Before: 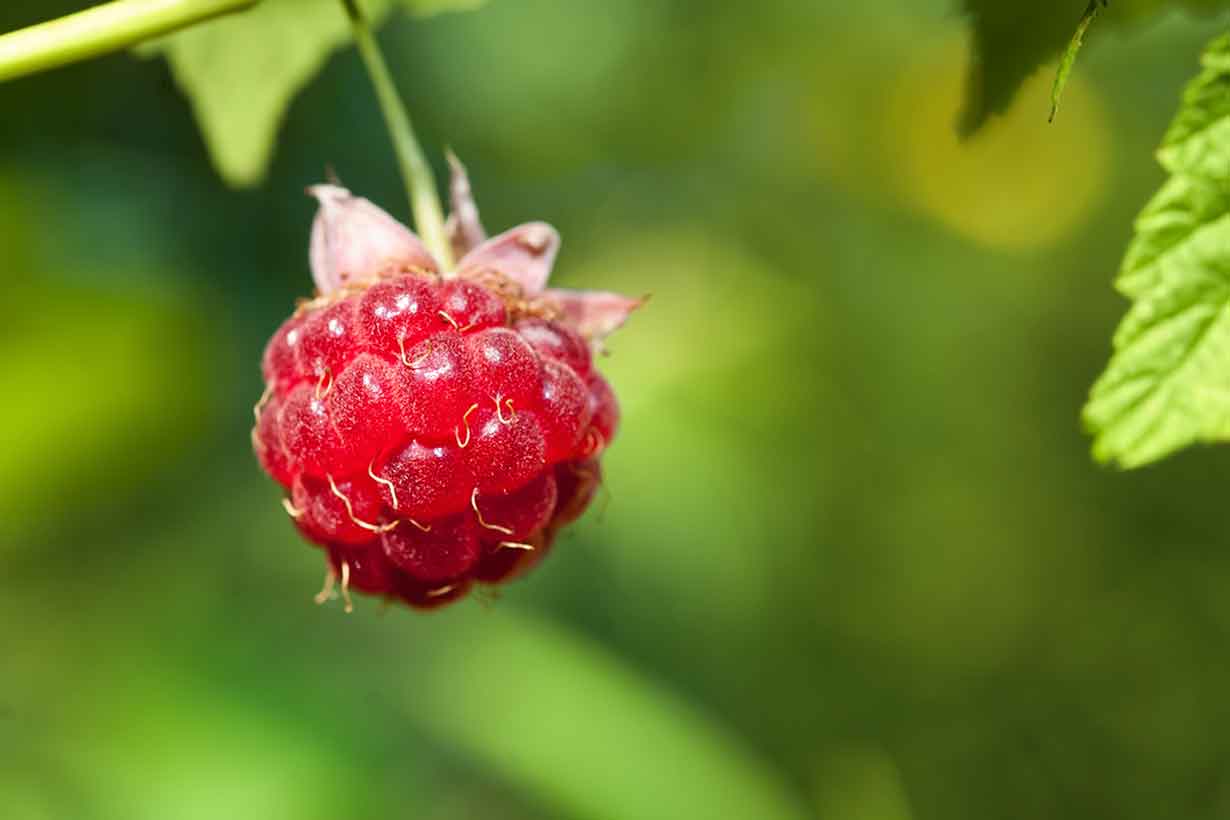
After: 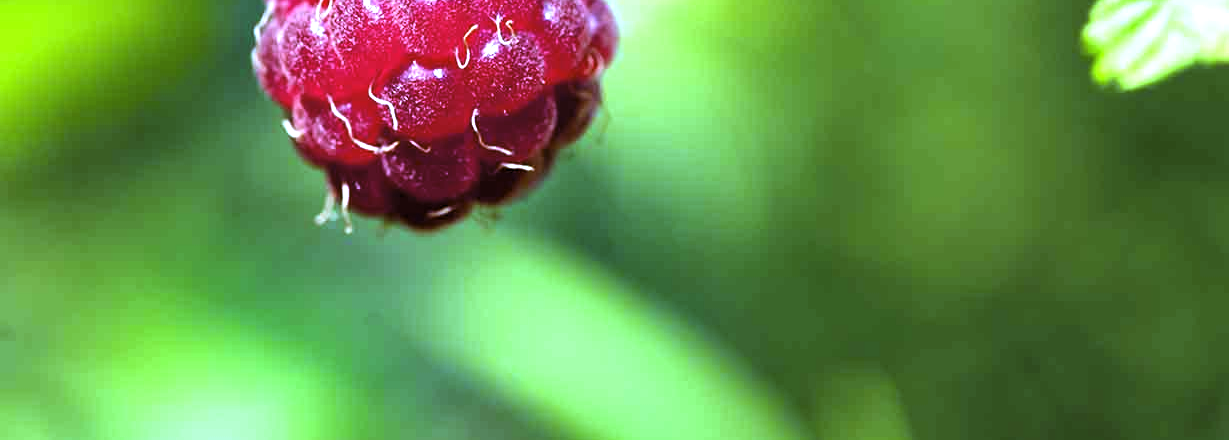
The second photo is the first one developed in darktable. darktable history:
crop and rotate: top 46.237%
exposure: black level correction 0, exposure 1.2 EV, compensate exposure bias true, compensate highlight preservation false
white balance: red 0.766, blue 1.537
levels: levels [0.116, 0.574, 1]
